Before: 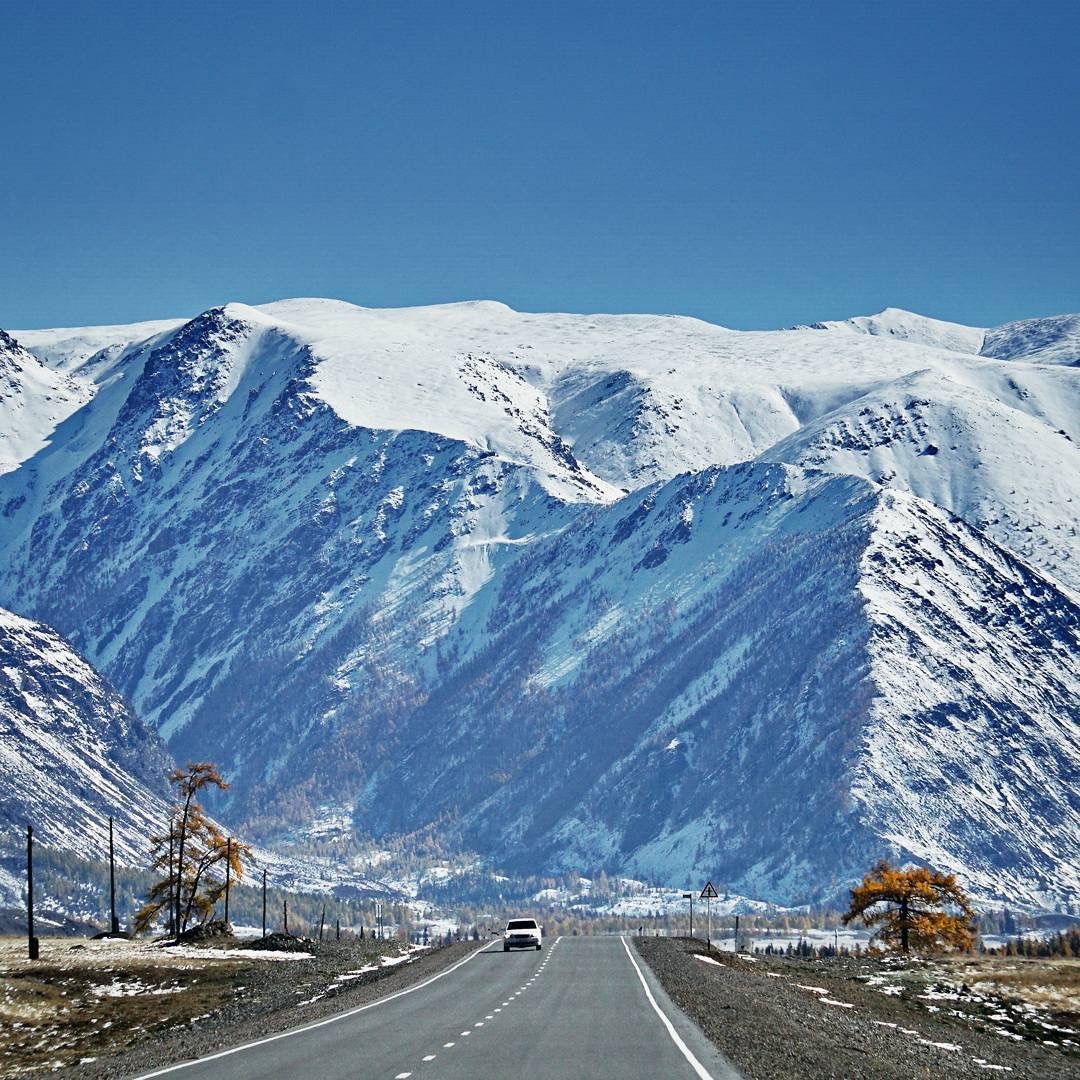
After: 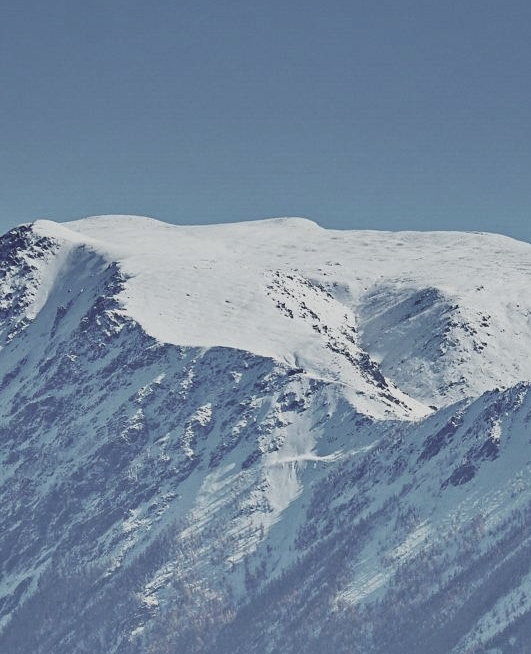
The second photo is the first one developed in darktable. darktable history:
crop: left 17.852%, top 7.705%, right 32.494%, bottom 31.685%
contrast brightness saturation: contrast -0.244, saturation -0.438
